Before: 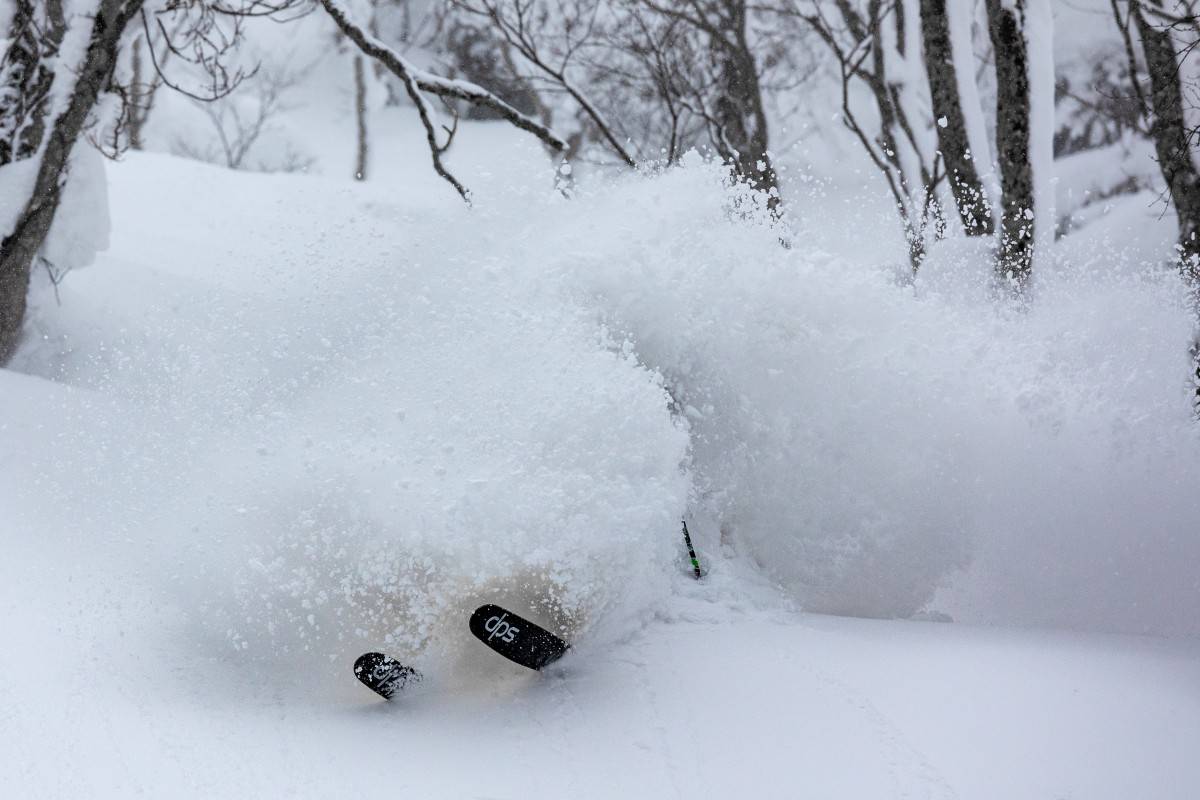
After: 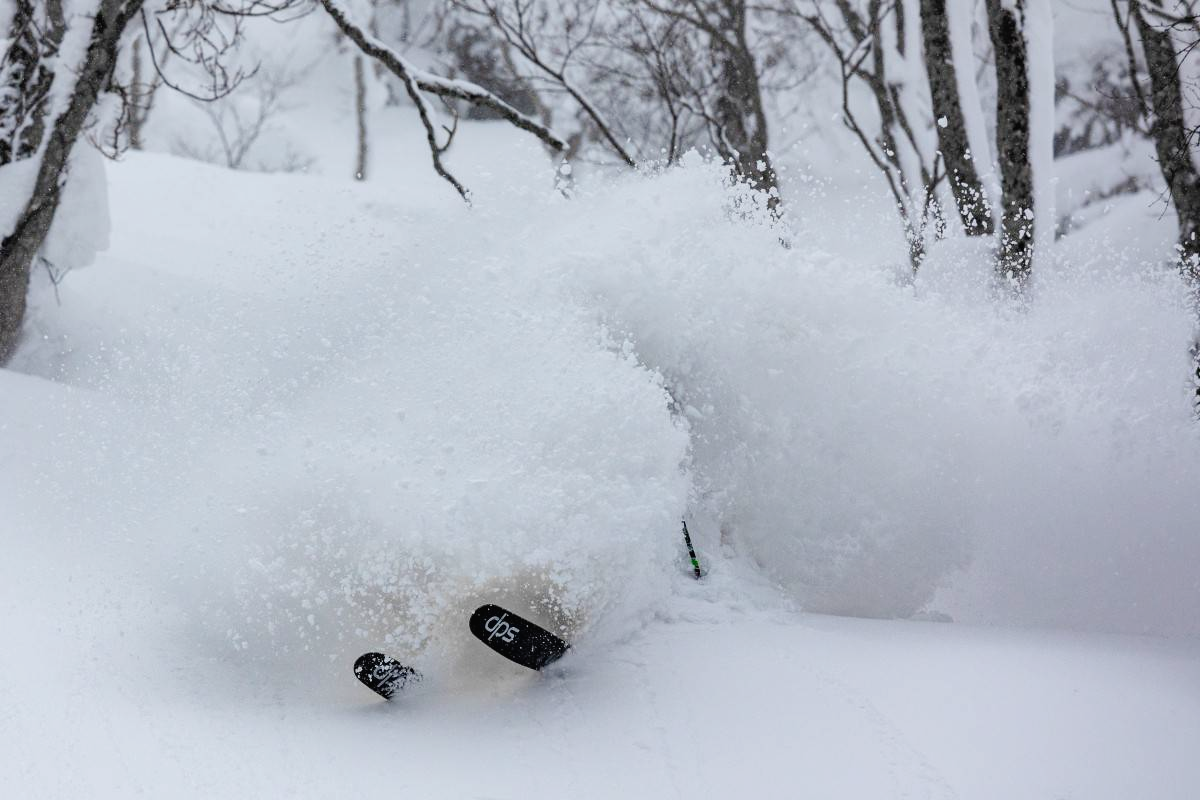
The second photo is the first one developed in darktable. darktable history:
tone curve: curves: ch0 [(0, 0.013) (0.036, 0.035) (0.274, 0.288) (0.504, 0.536) (0.844, 0.84) (1, 0.97)]; ch1 [(0, 0) (0.389, 0.403) (0.462, 0.48) (0.499, 0.5) (0.524, 0.529) (0.567, 0.603) (0.626, 0.651) (0.749, 0.781) (1, 1)]; ch2 [(0, 0) (0.464, 0.478) (0.5, 0.501) (0.533, 0.539) (0.599, 0.6) (0.704, 0.732) (1, 1)], preserve colors none
